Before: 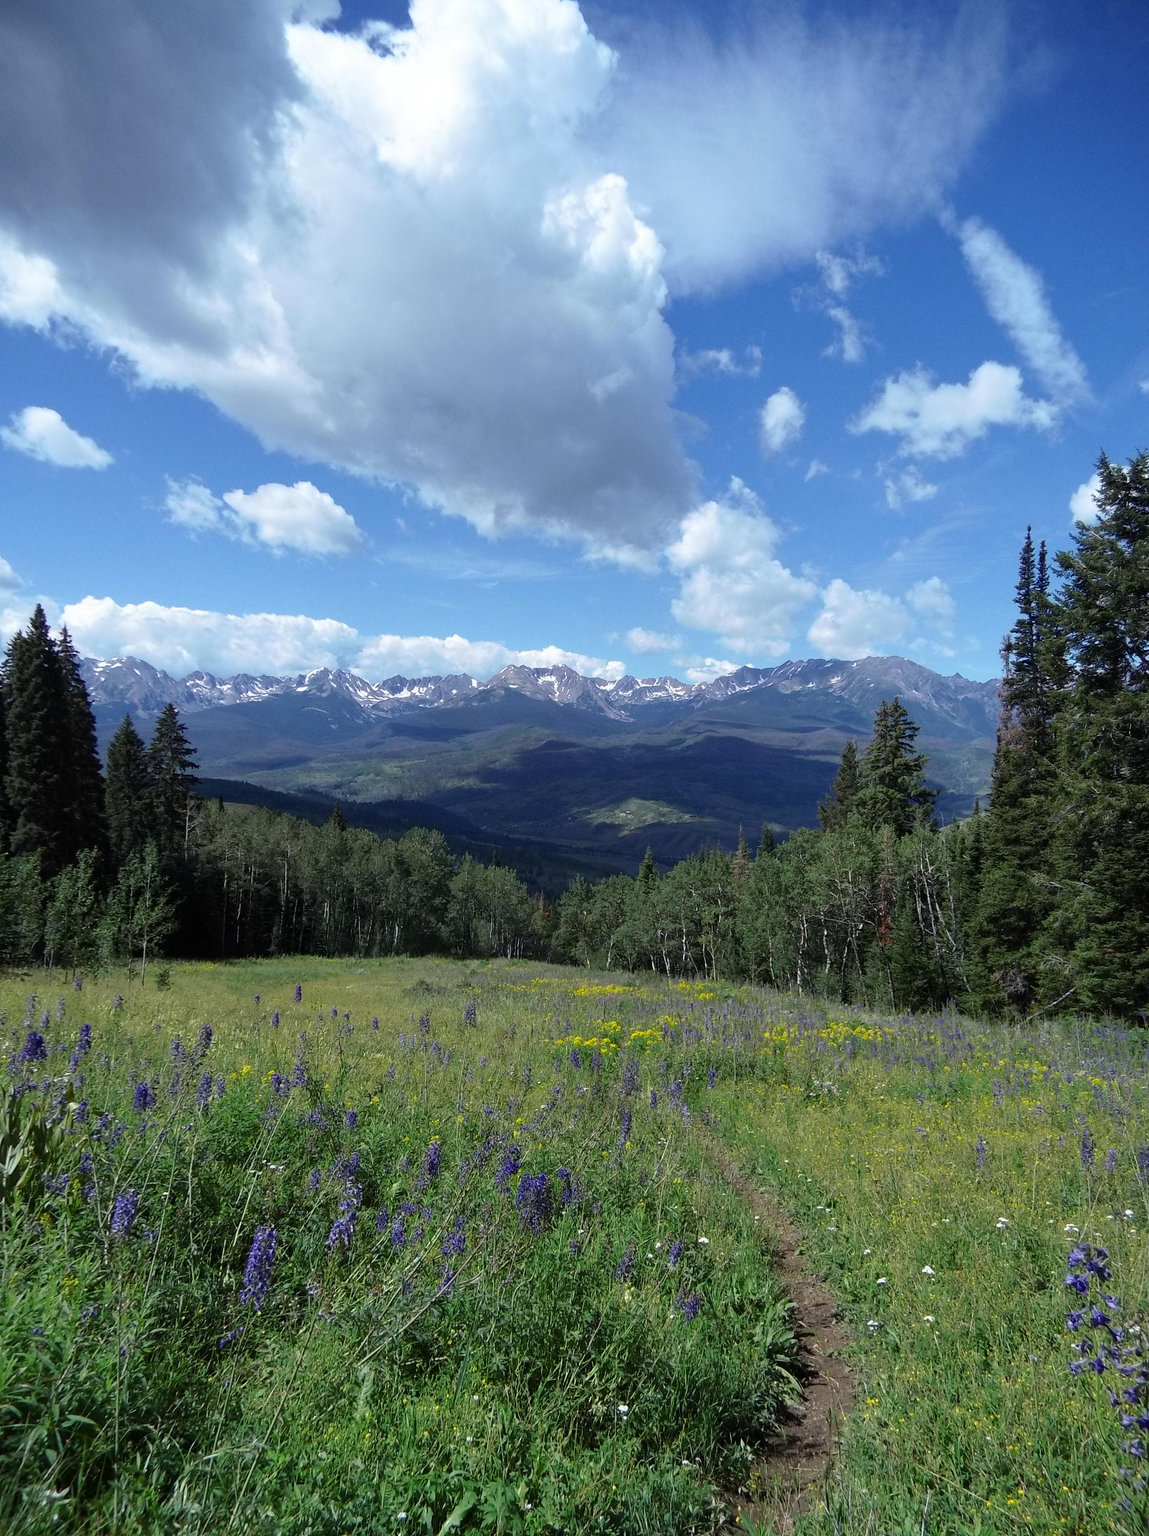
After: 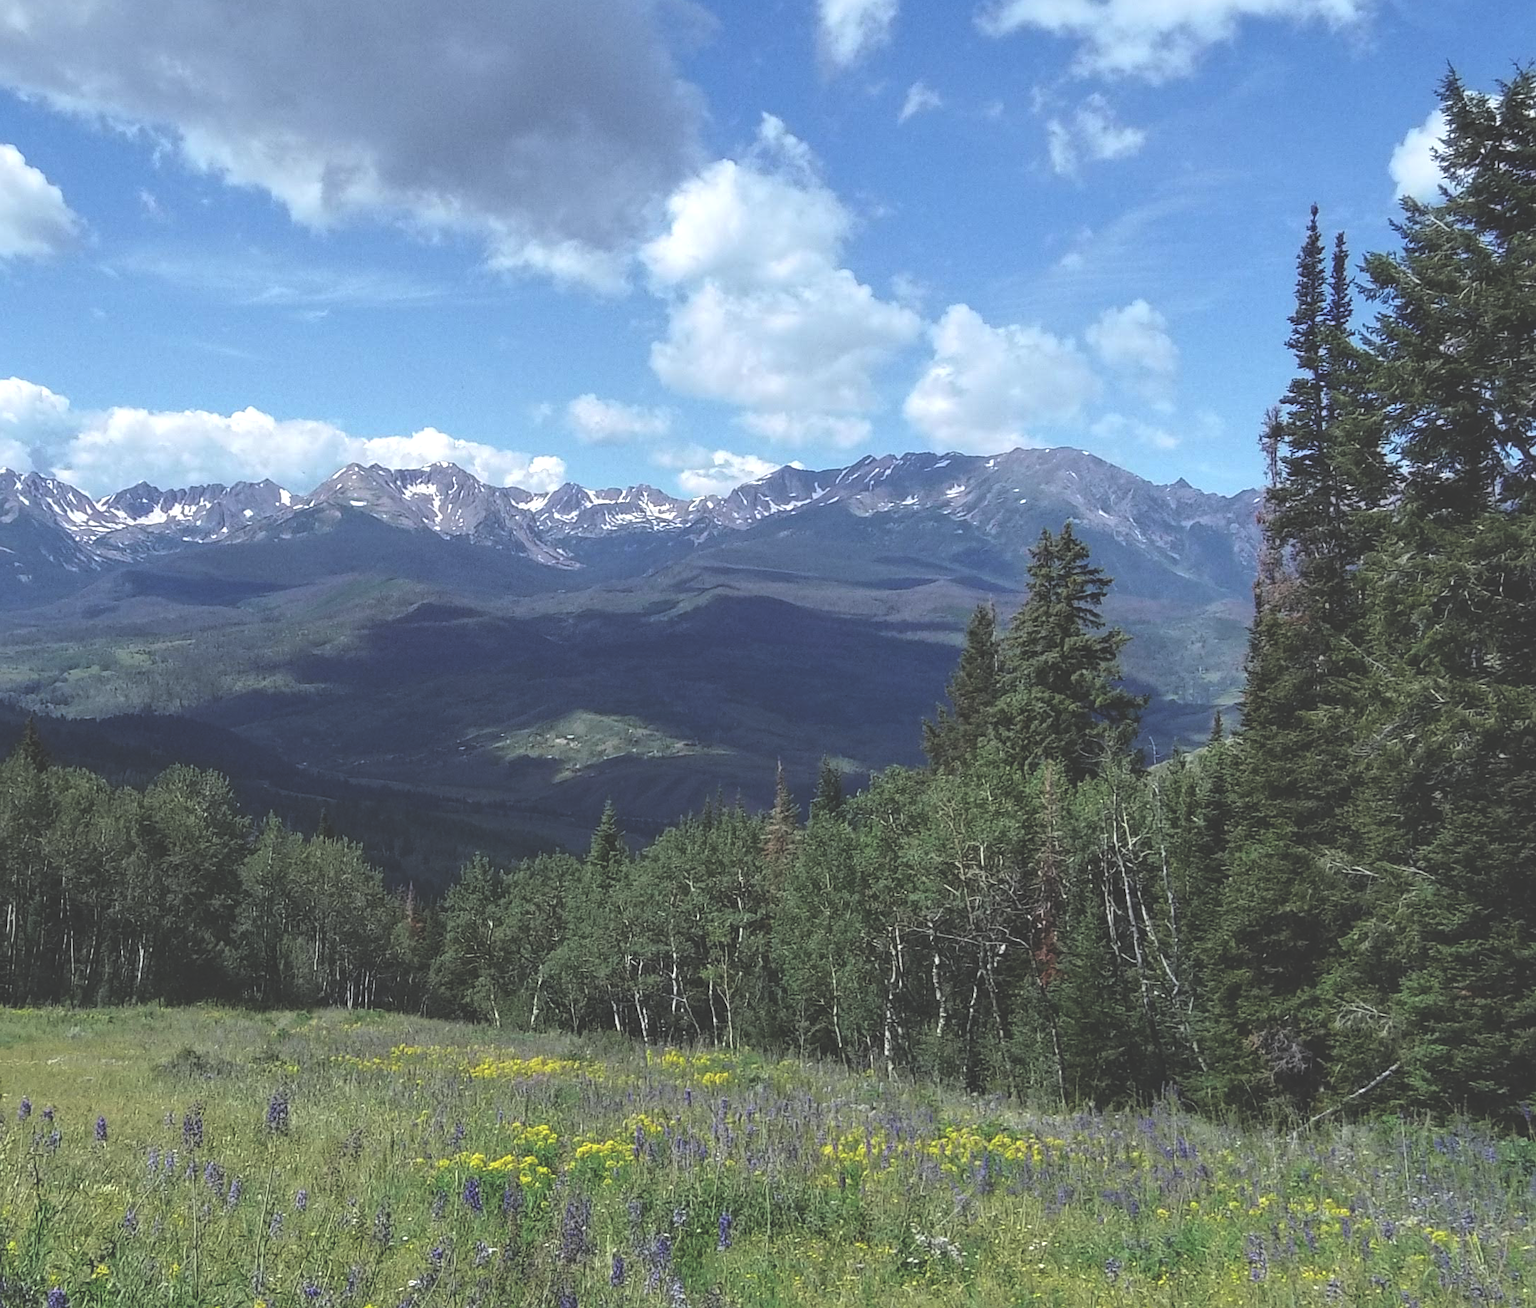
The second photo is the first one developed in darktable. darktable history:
local contrast: on, module defaults
exposure: black level correction -0.041, exposure 0.064 EV, compensate highlight preservation false
sharpen: amount 0.2
crop and rotate: left 27.938%, top 27.046%, bottom 27.046%
